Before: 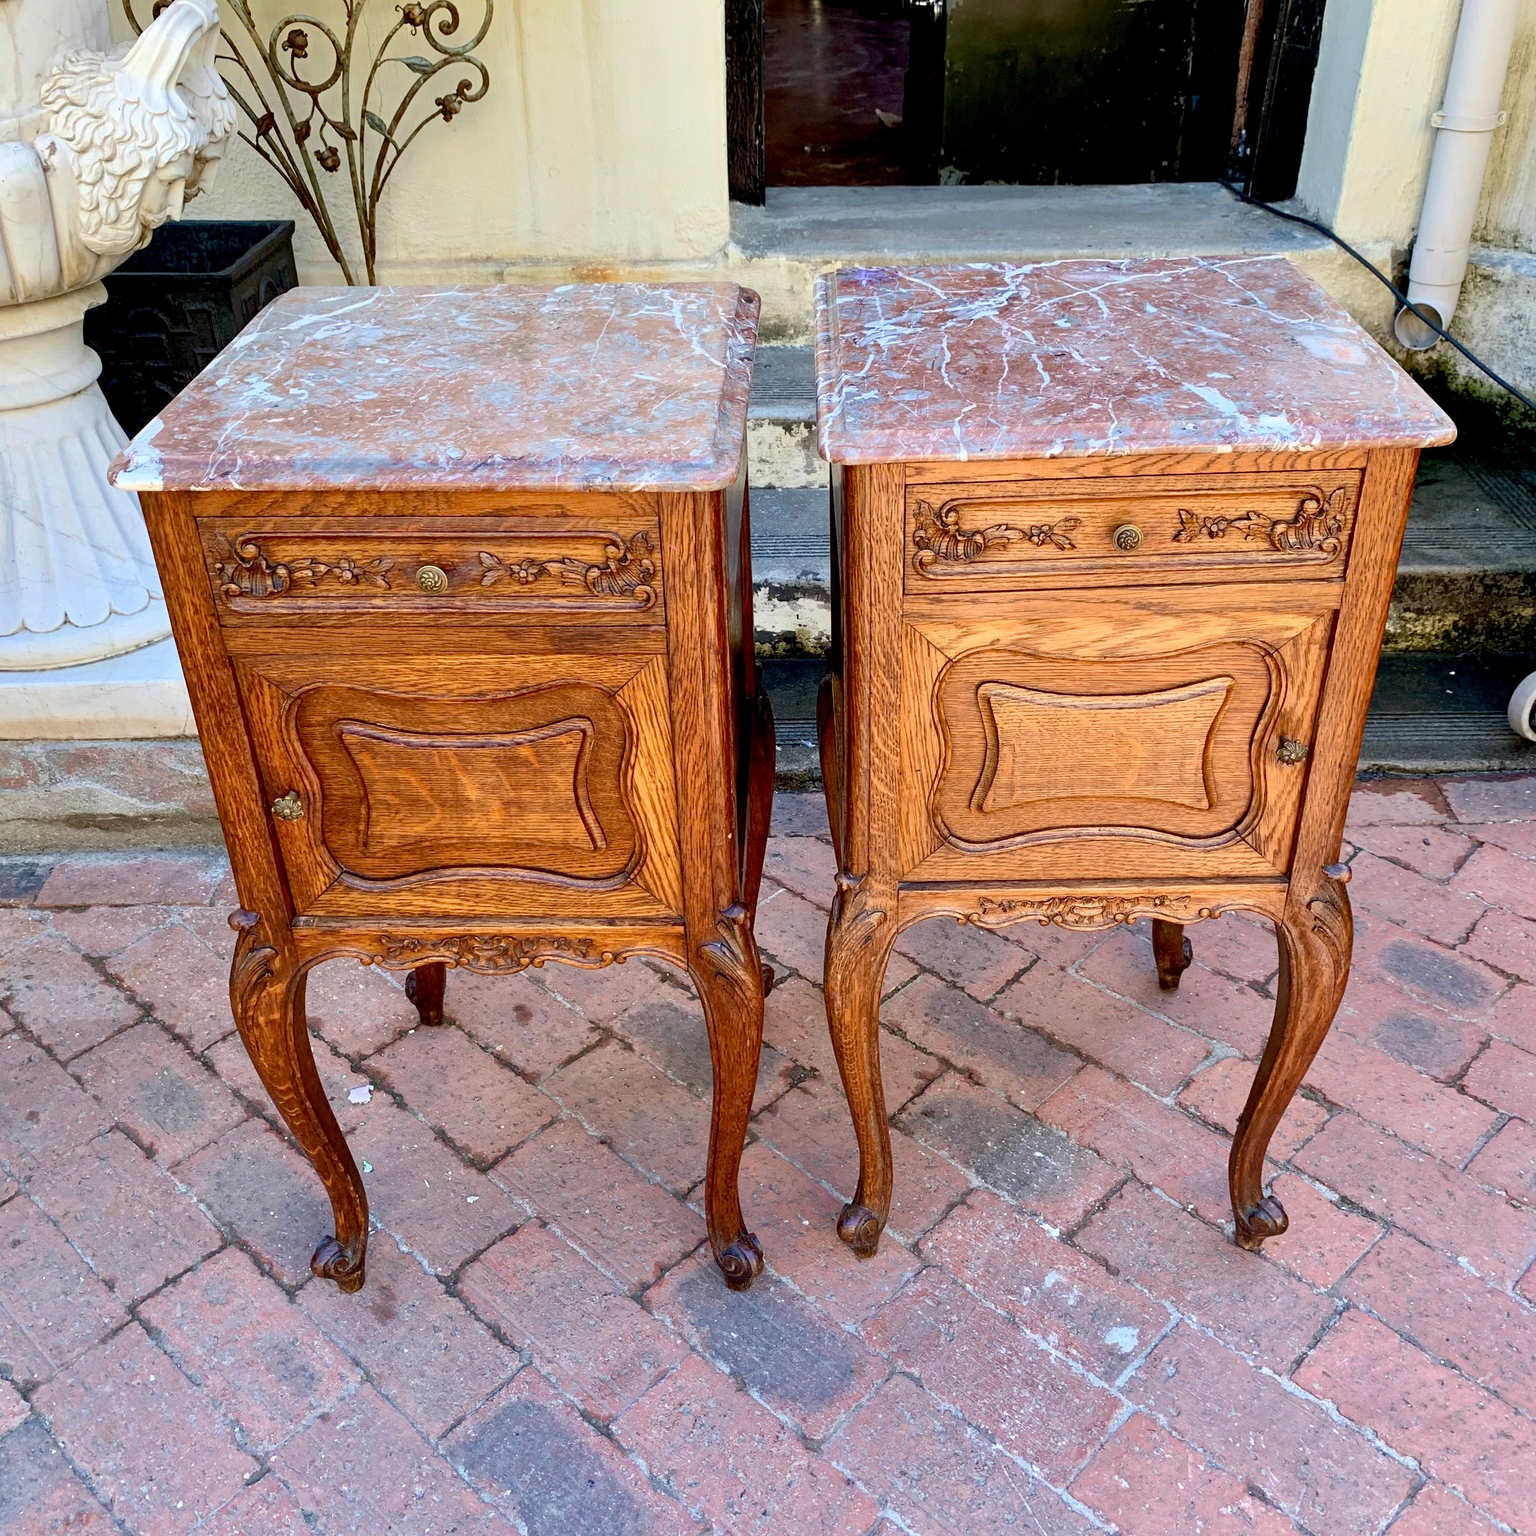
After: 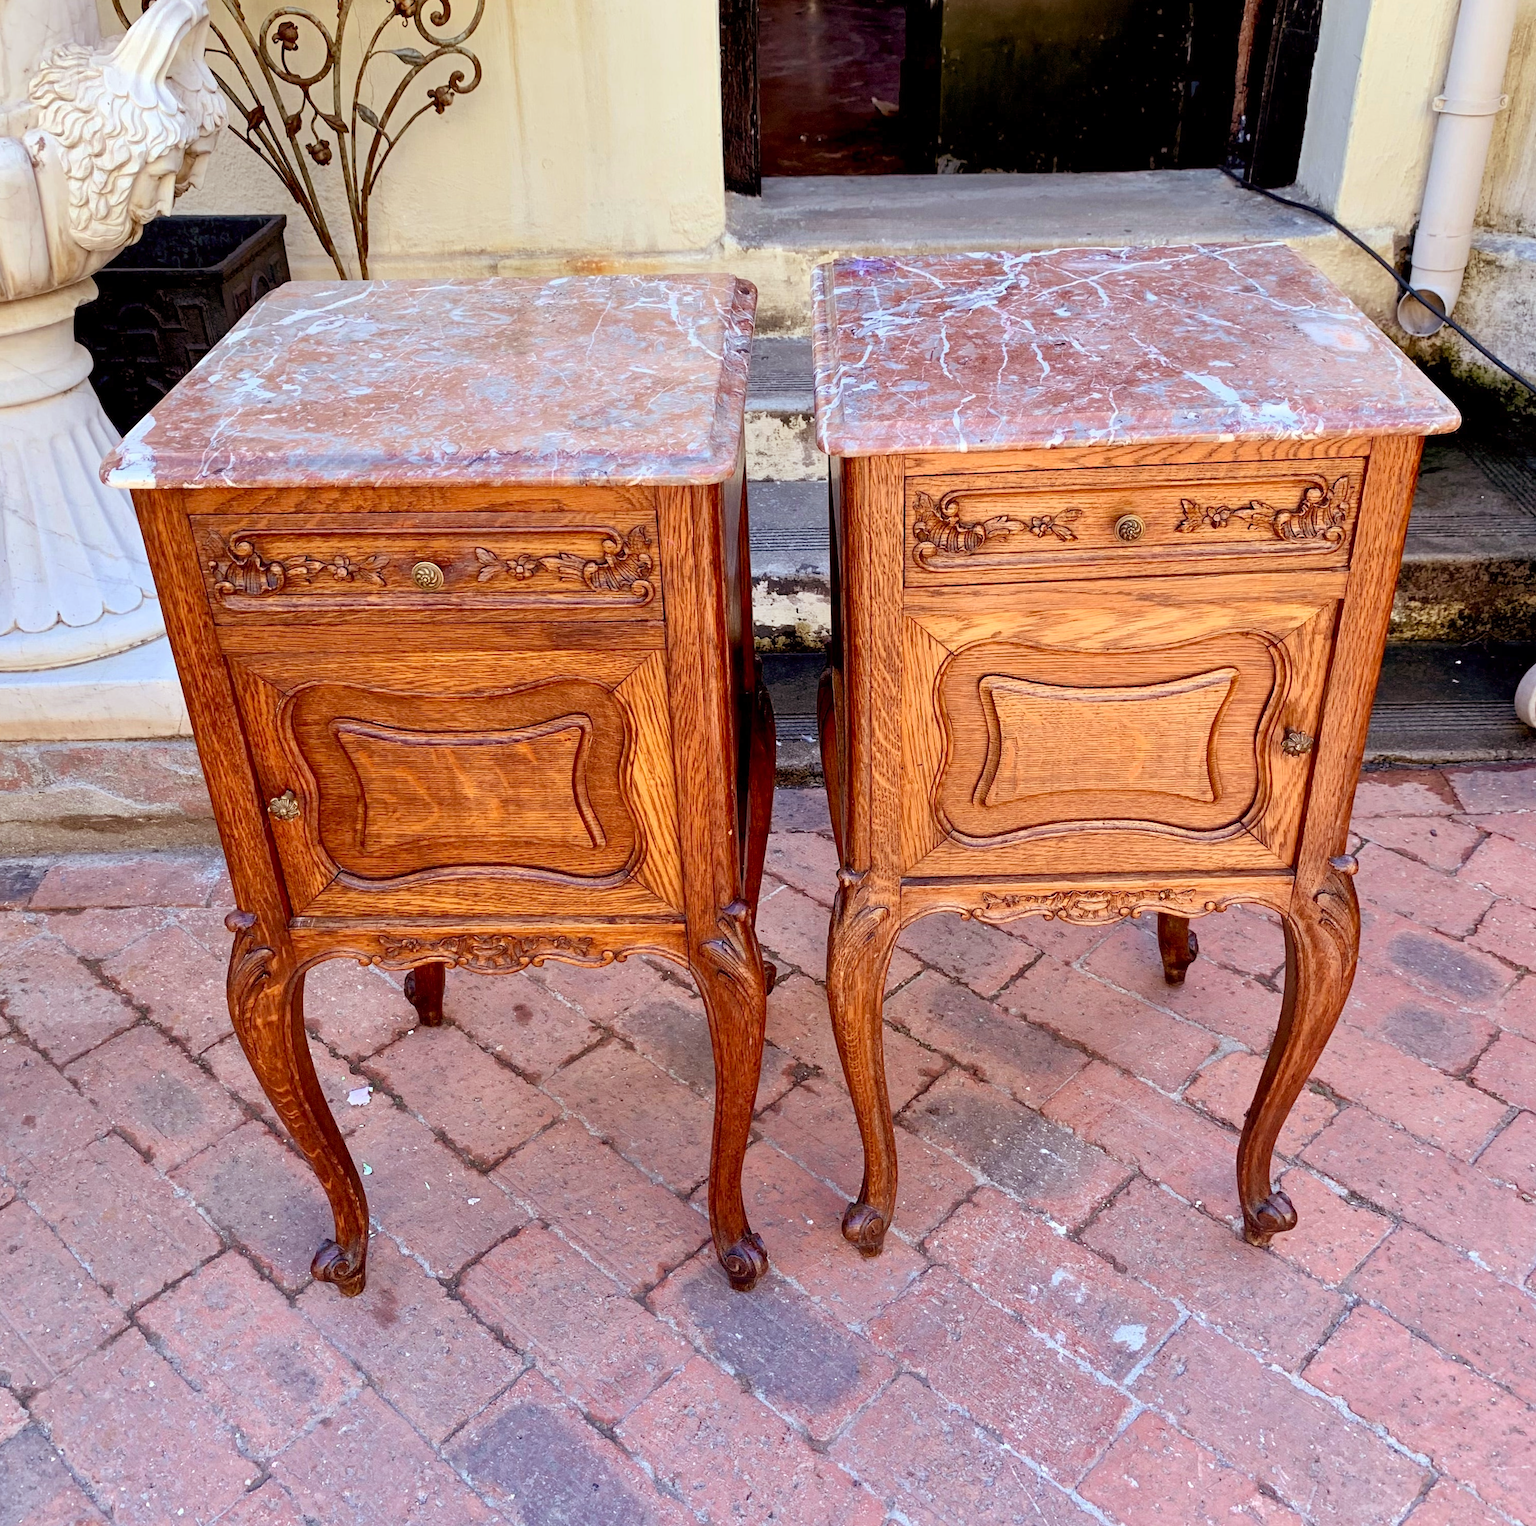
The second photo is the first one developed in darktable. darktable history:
rgb levels: mode RGB, independent channels, levels [[0, 0.474, 1], [0, 0.5, 1], [0, 0.5, 1]]
rotate and perspective: rotation -0.45°, automatic cropping original format, crop left 0.008, crop right 0.992, crop top 0.012, crop bottom 0.988
